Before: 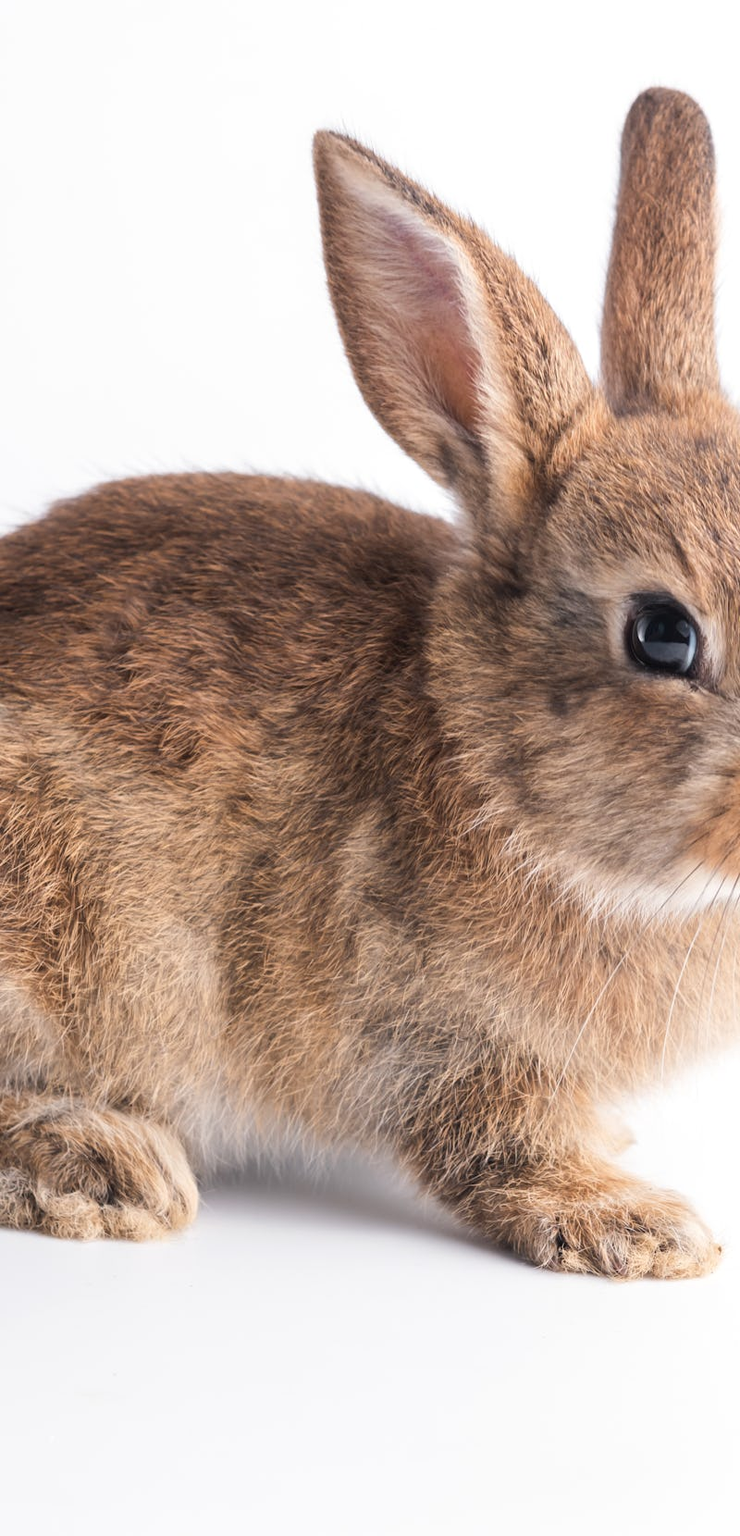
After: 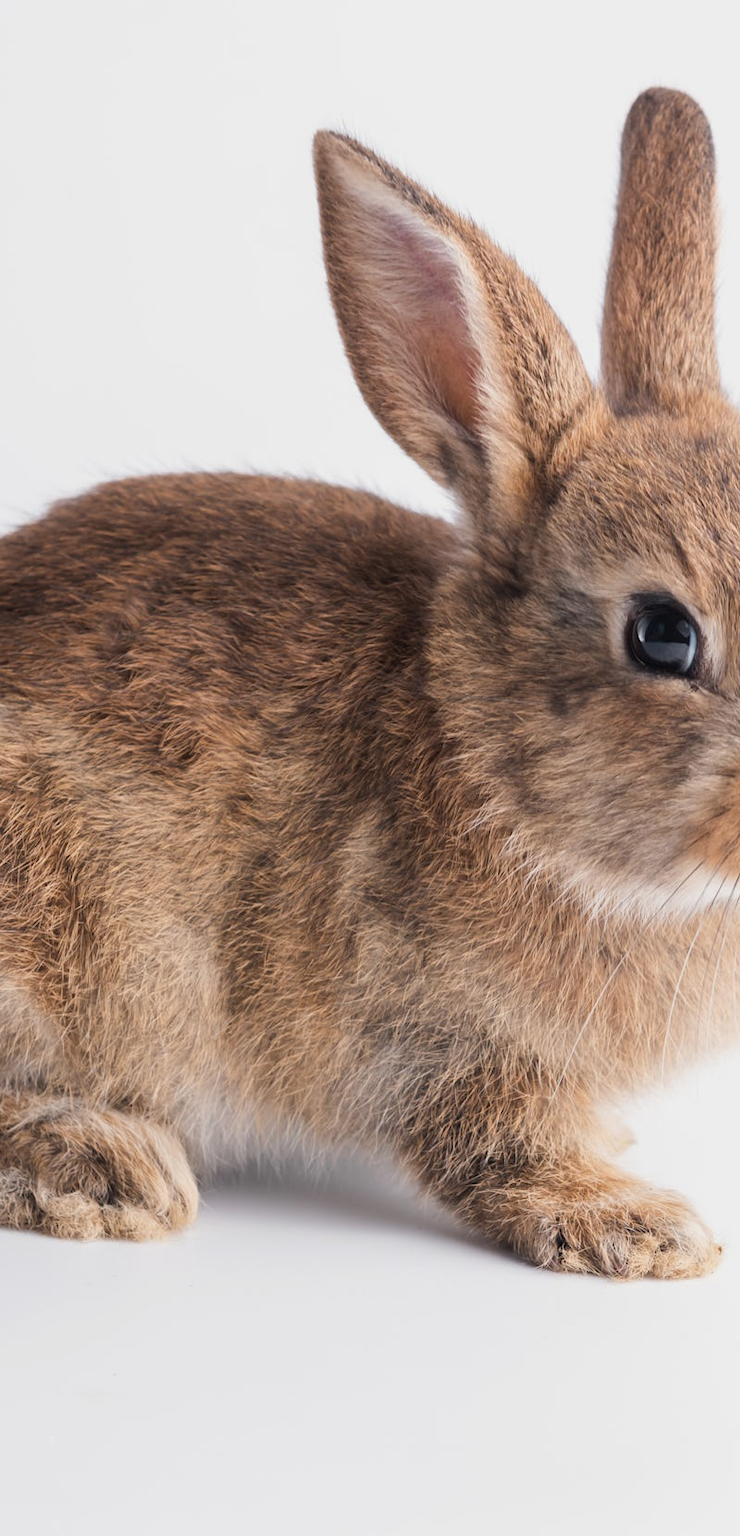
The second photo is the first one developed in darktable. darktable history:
white balance: red 1, blue 1
exposure: exposure -0.242 EV, compensate highlight preservation false
